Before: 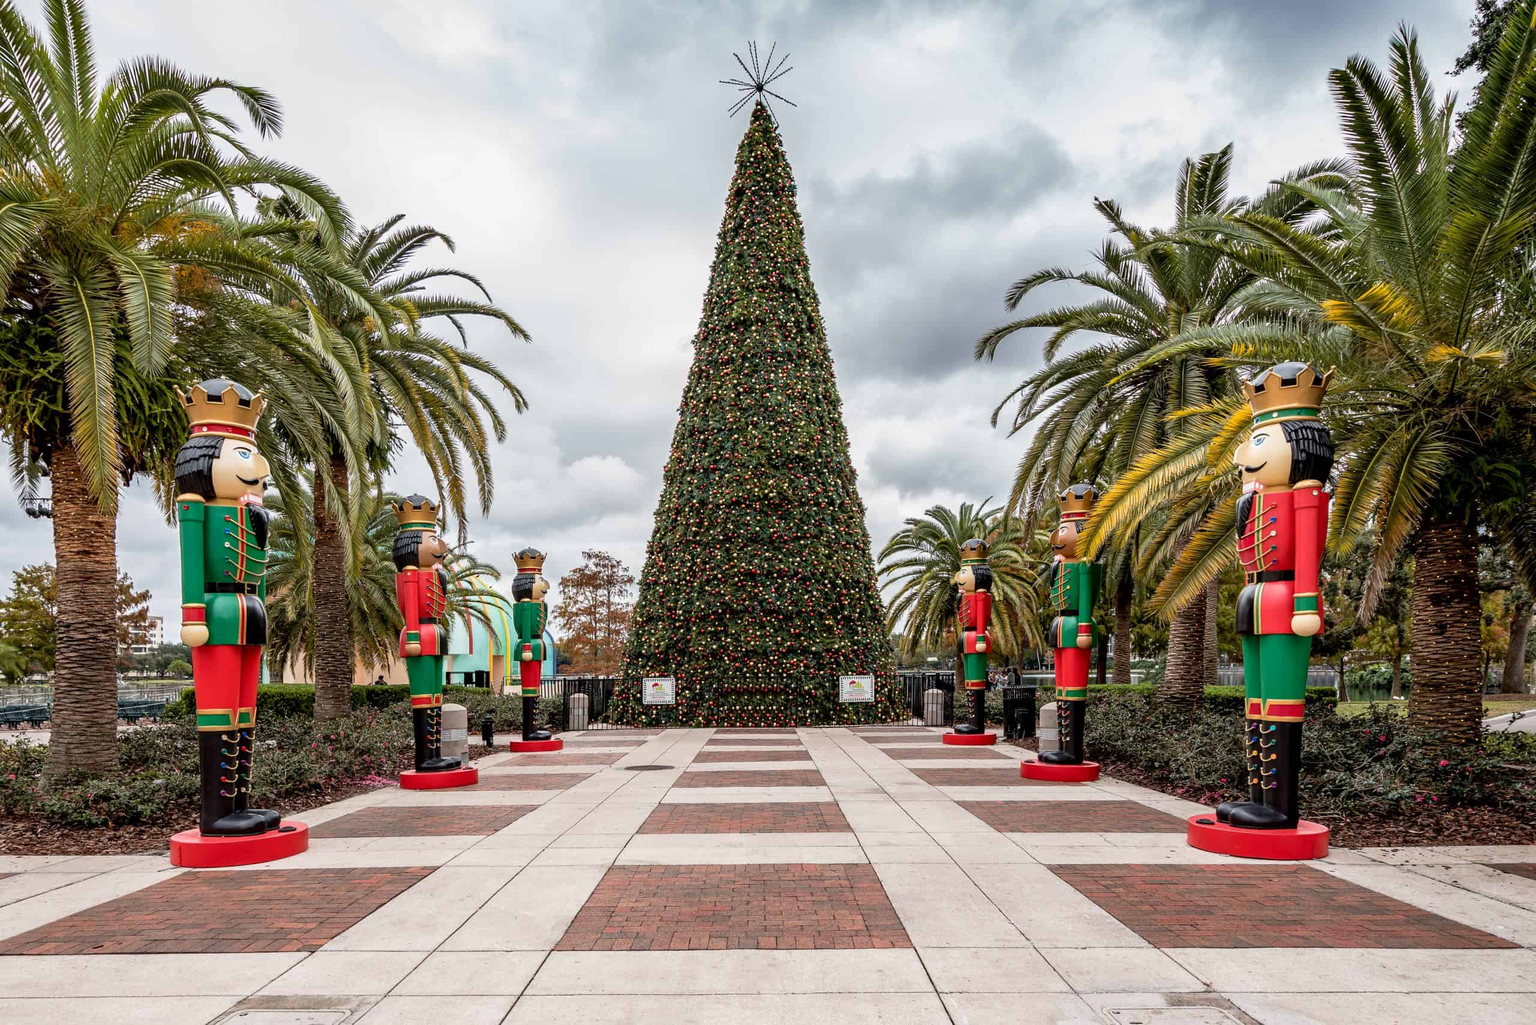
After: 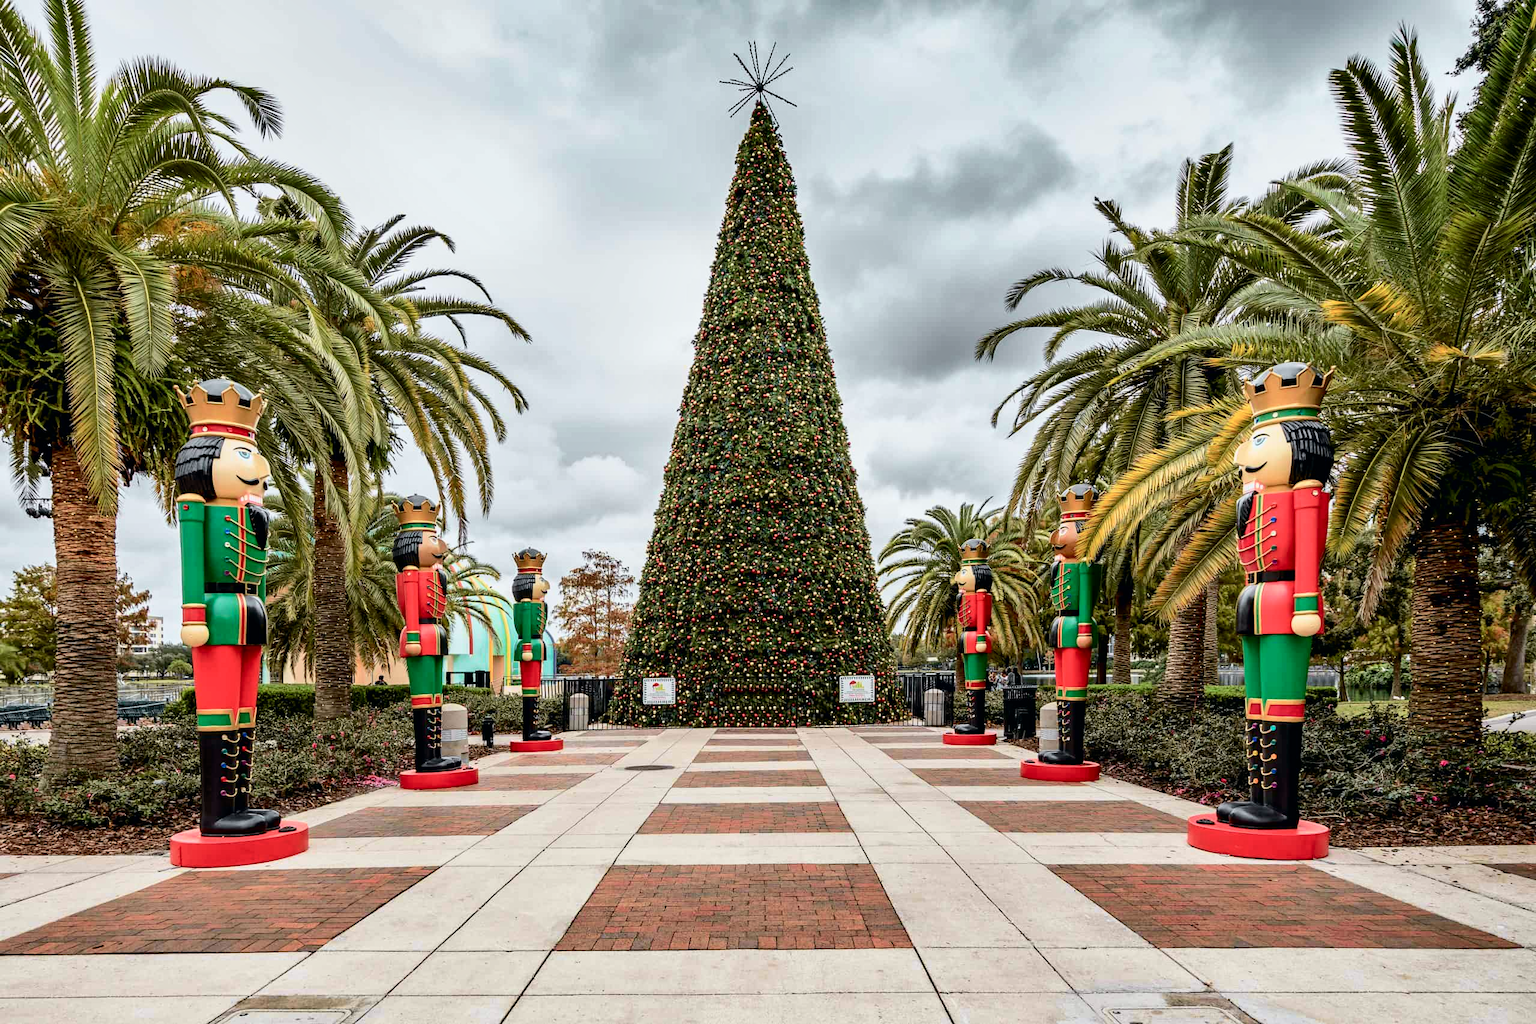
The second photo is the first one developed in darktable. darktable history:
shadows and highlights: shadows 5, soften with gaussian
tone curve: curves: ch0 [(0, 0) (0.035, 0.017) (0.131, 0.108) (0.279, 0.279) (0.476, 0.554) (0.617, 0.693) (0.704, 0.77) (0.801, 0.854) (0.895, 0.927) (1, 0.976)]; ch1 [(0, 0) (0.318, 0.278) (0.444, 0.427) (0.493, 0.488) (0.504, 0.497) (0.537, 0.538) (0.594, 0.616) (0.746, 0.764) (1, 1)]; ch2 [(0, 0) (0.316, 0.292) (0.381, 0.37) (0.423, 0.448) (0.476, 0.482) (0.502, 0.495) (0.529, 0.547) (0.583, 0.608) (0.639, 0.657) (0.7, 0.7) (0.861, 0.808) (1, 0.951)], color space Lab, independent channels, preserve colors none
